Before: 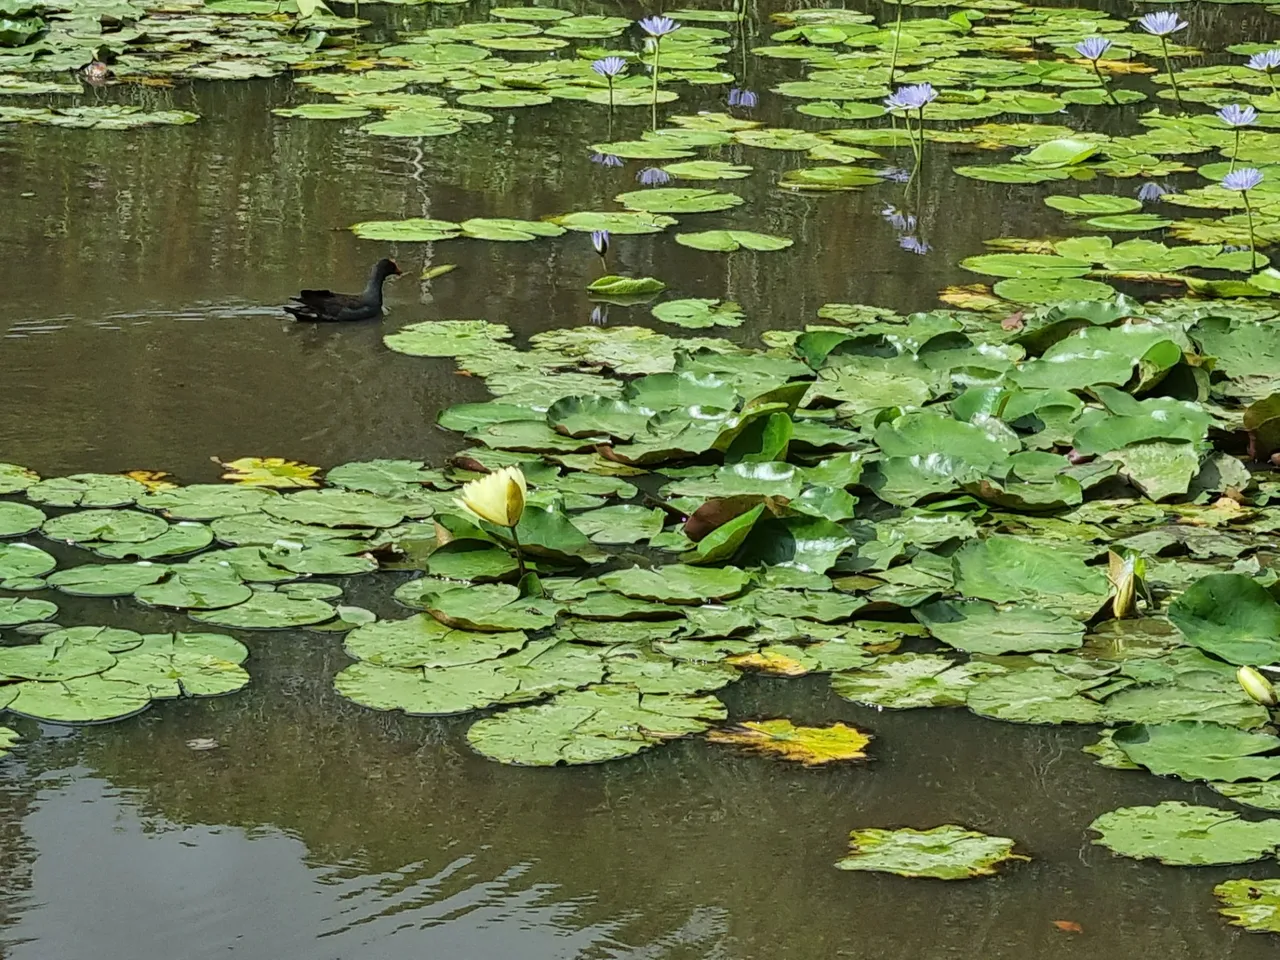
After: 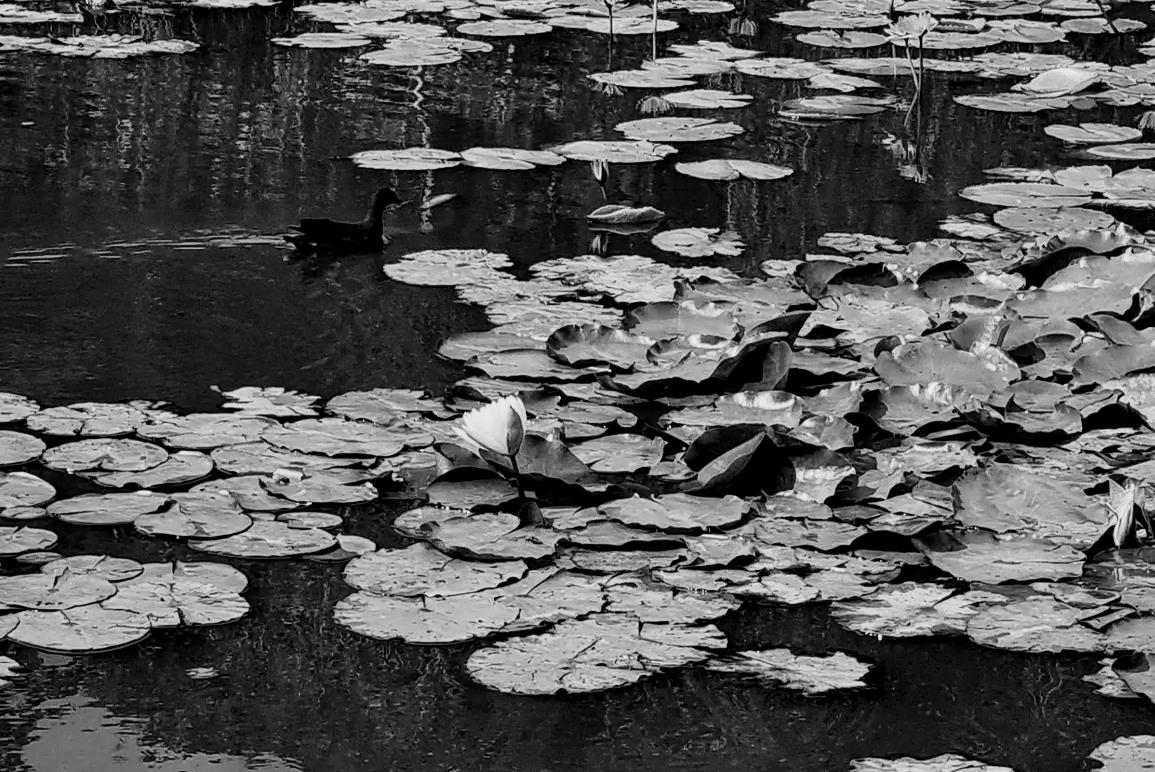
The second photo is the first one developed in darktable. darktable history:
crop: top 7.445%, right 9.762%, bottom 12.087%
exposure: black level correction 0, exposure 0.691 EV, compensate highlight preservation false
contrast brightness saturation: contrast -0.025, brightness -0.605, saturation -0.991
local contrast: highlights 102%, shadows 102%, detail 119%, midtone range 0.2
filmic rgb: black relative exposure -5.08 EV, white relative exposure 3.97 EV, hardness 2.89, contrast 1.387, highlights saturation mix -31.38%
